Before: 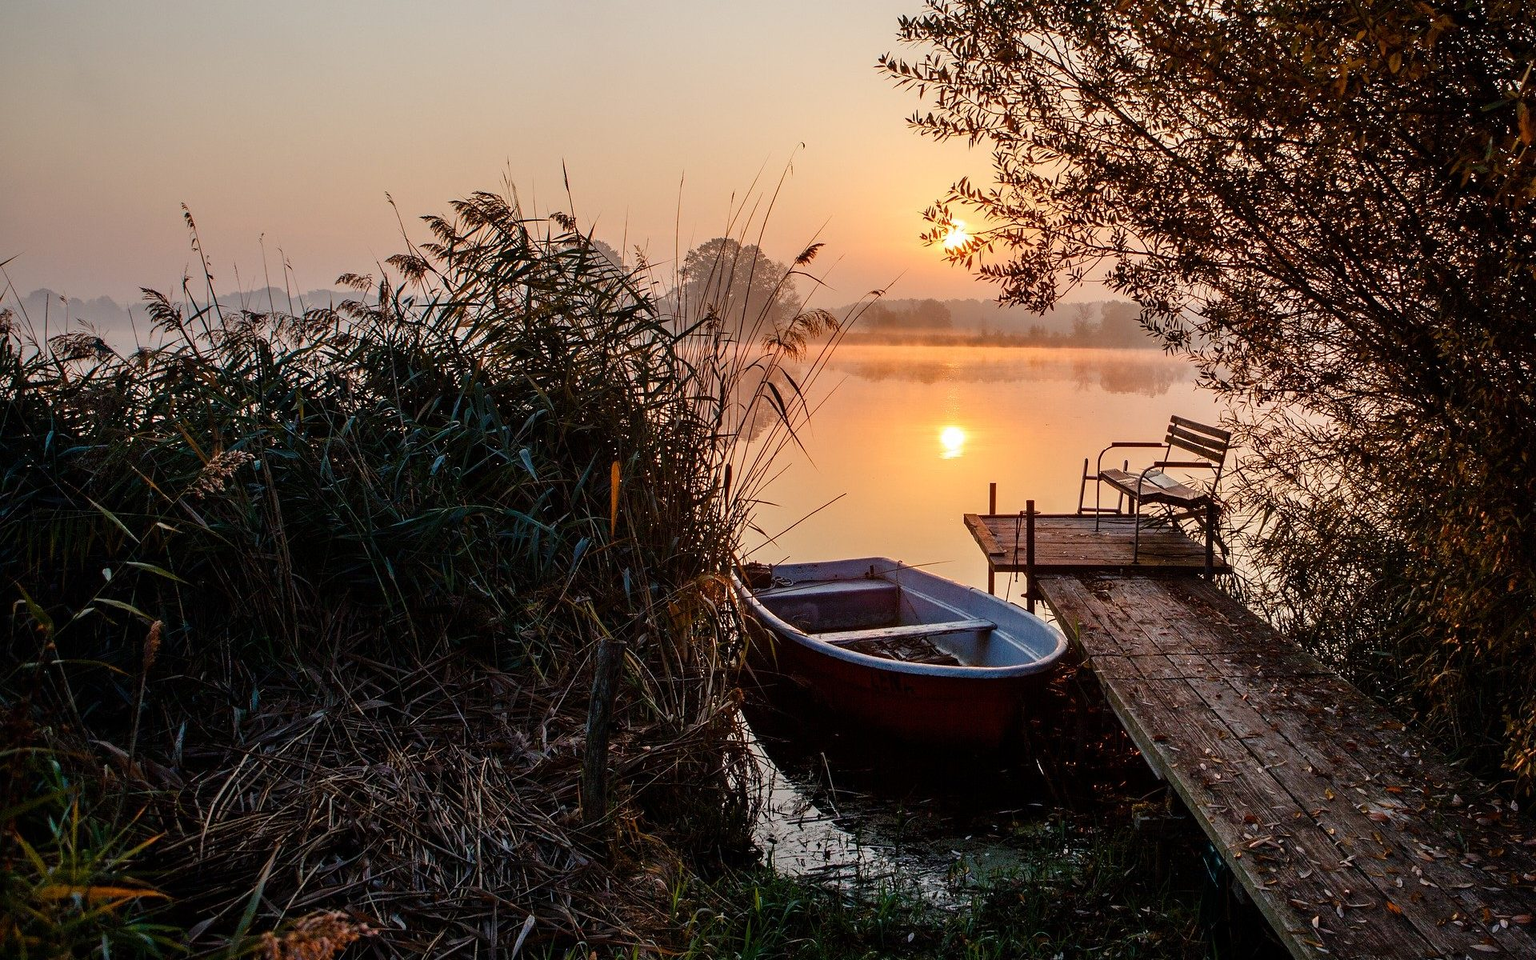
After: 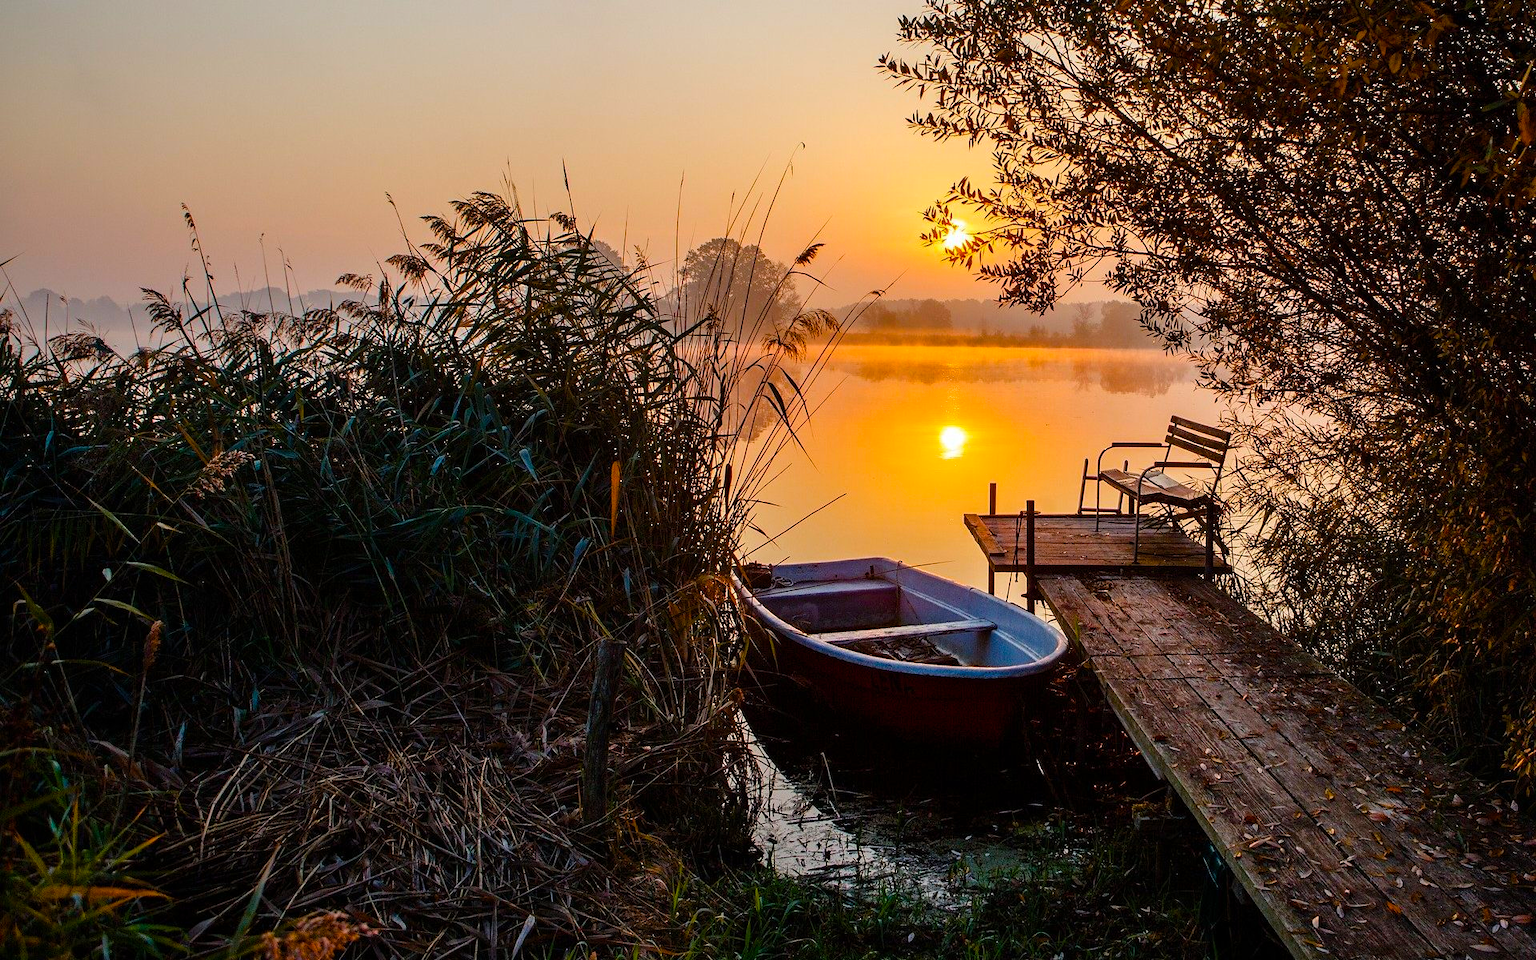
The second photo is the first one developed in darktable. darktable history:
color balance rgb: linear chroma grading › global chroma 15%, perceptual saturation grading › global saturation 30%
white balance: emerald 1
